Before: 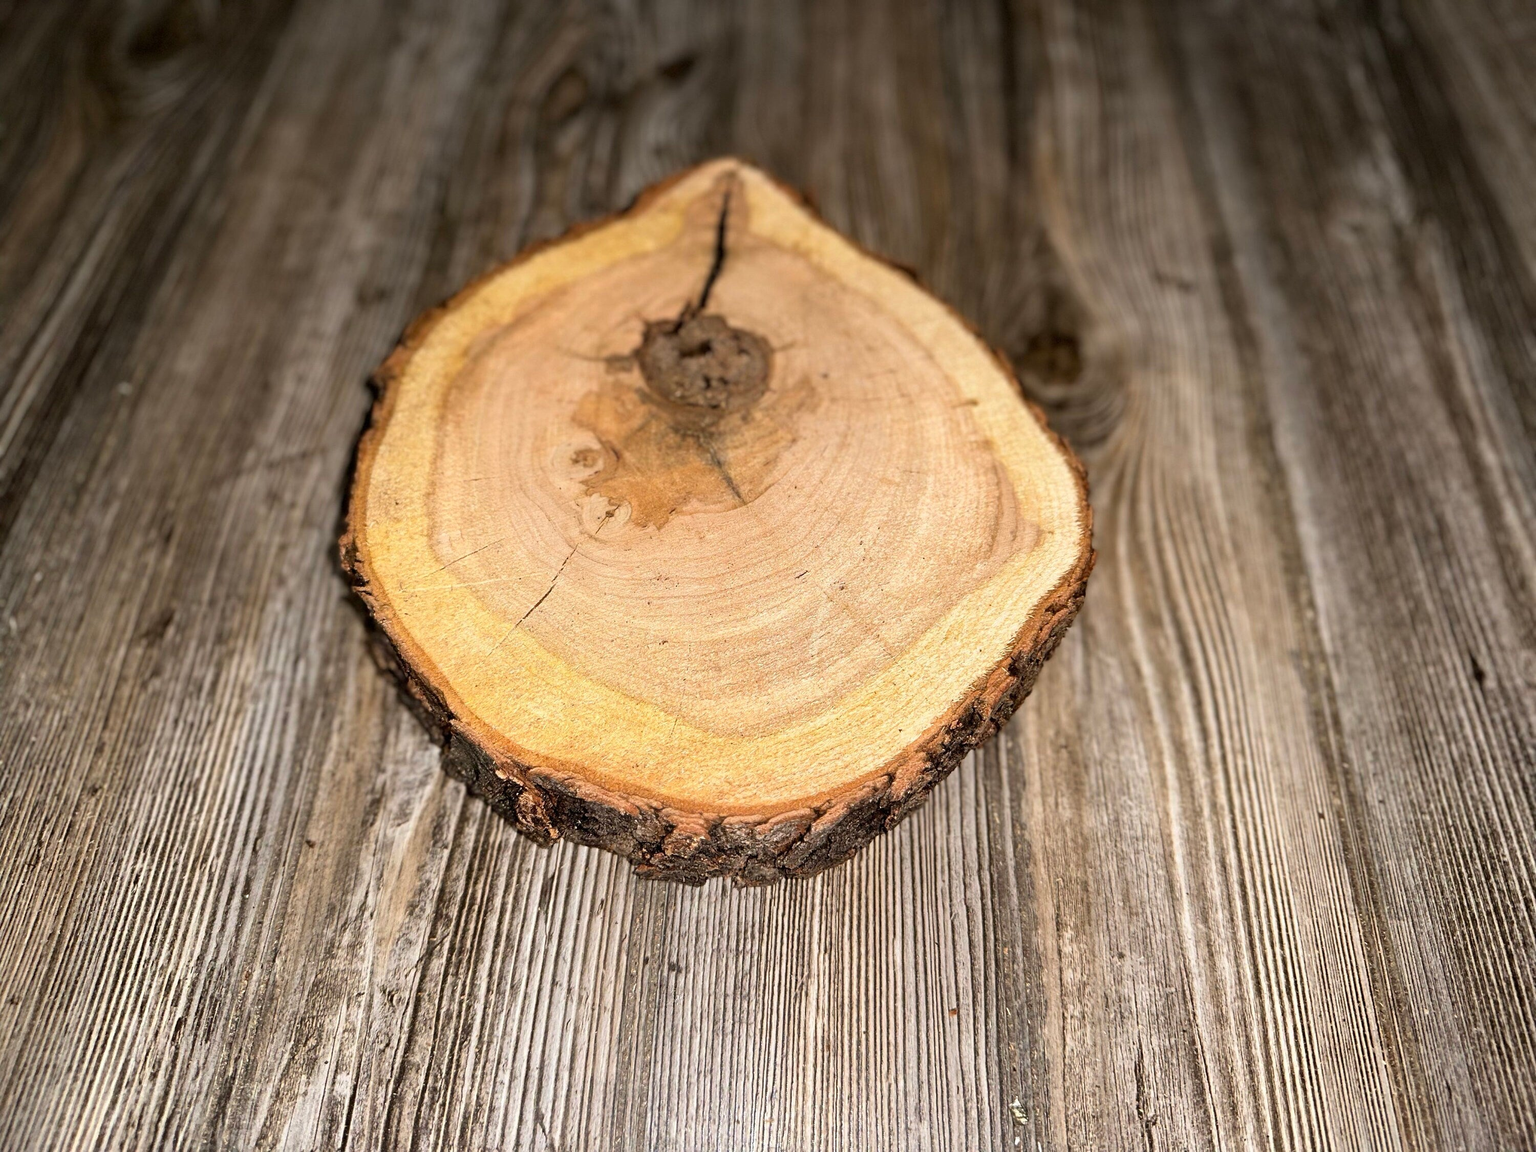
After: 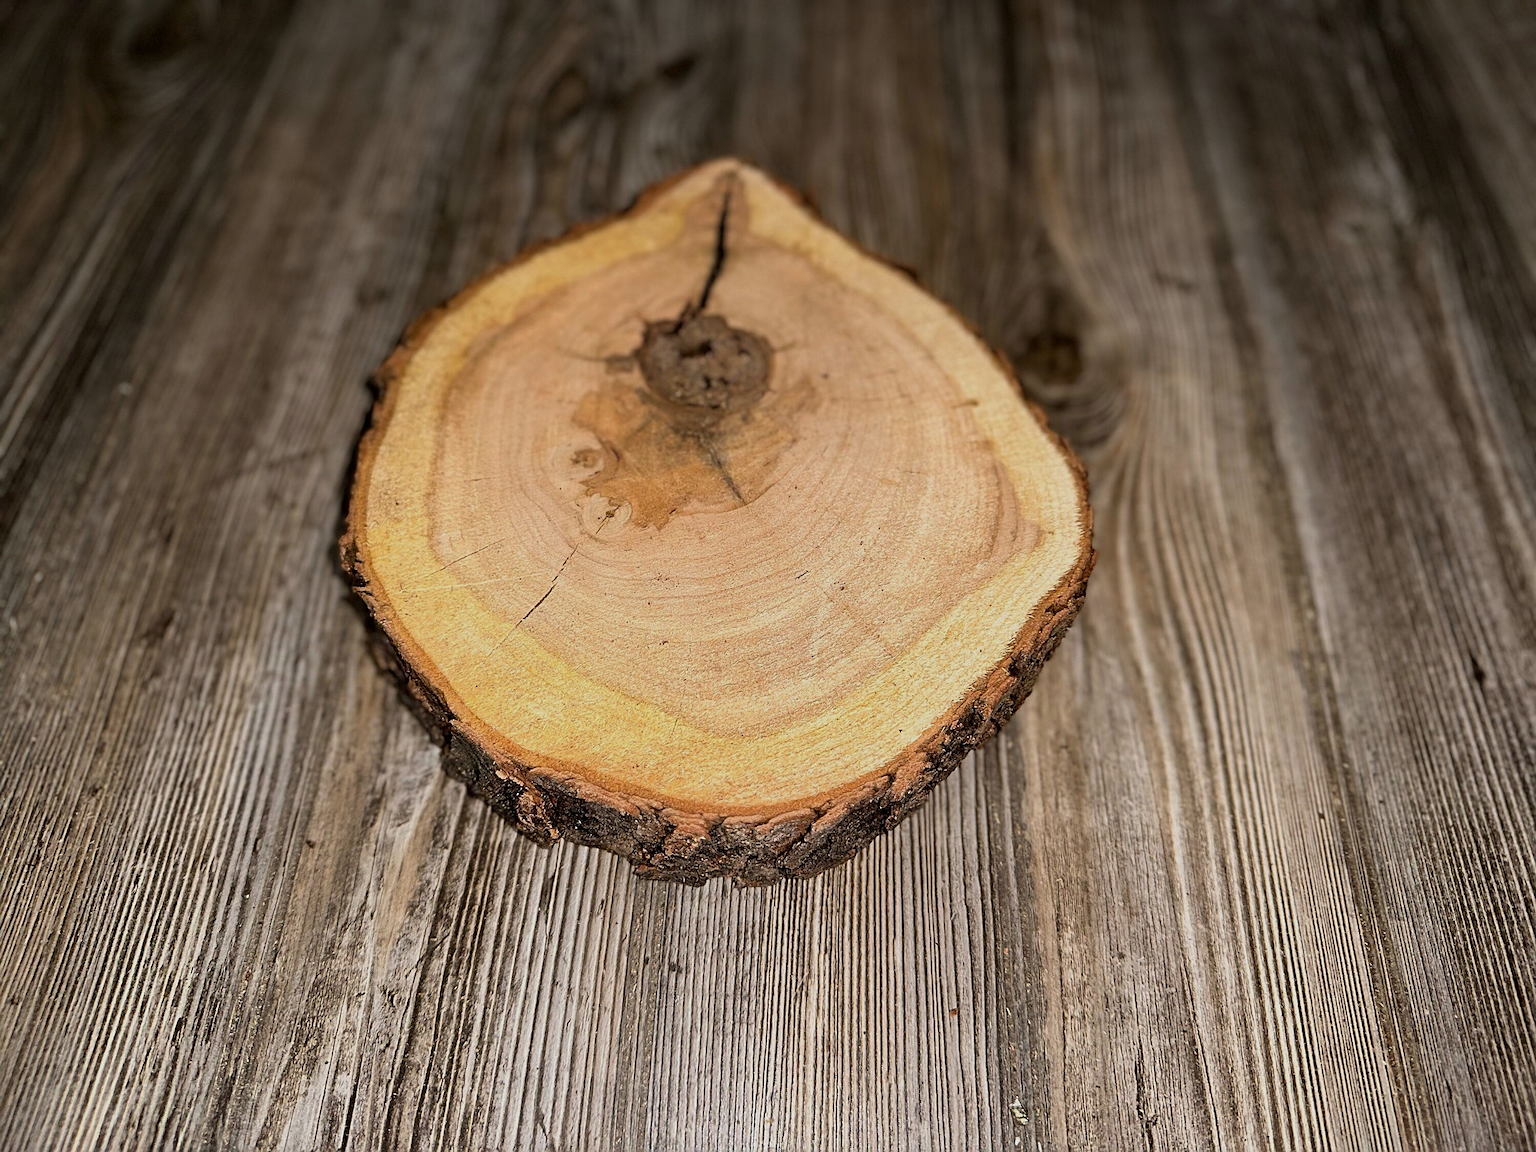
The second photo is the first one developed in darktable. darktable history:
exposure: exposure -0.462 EV, compensate highlight preservation false
sharpen: on, module defaults
